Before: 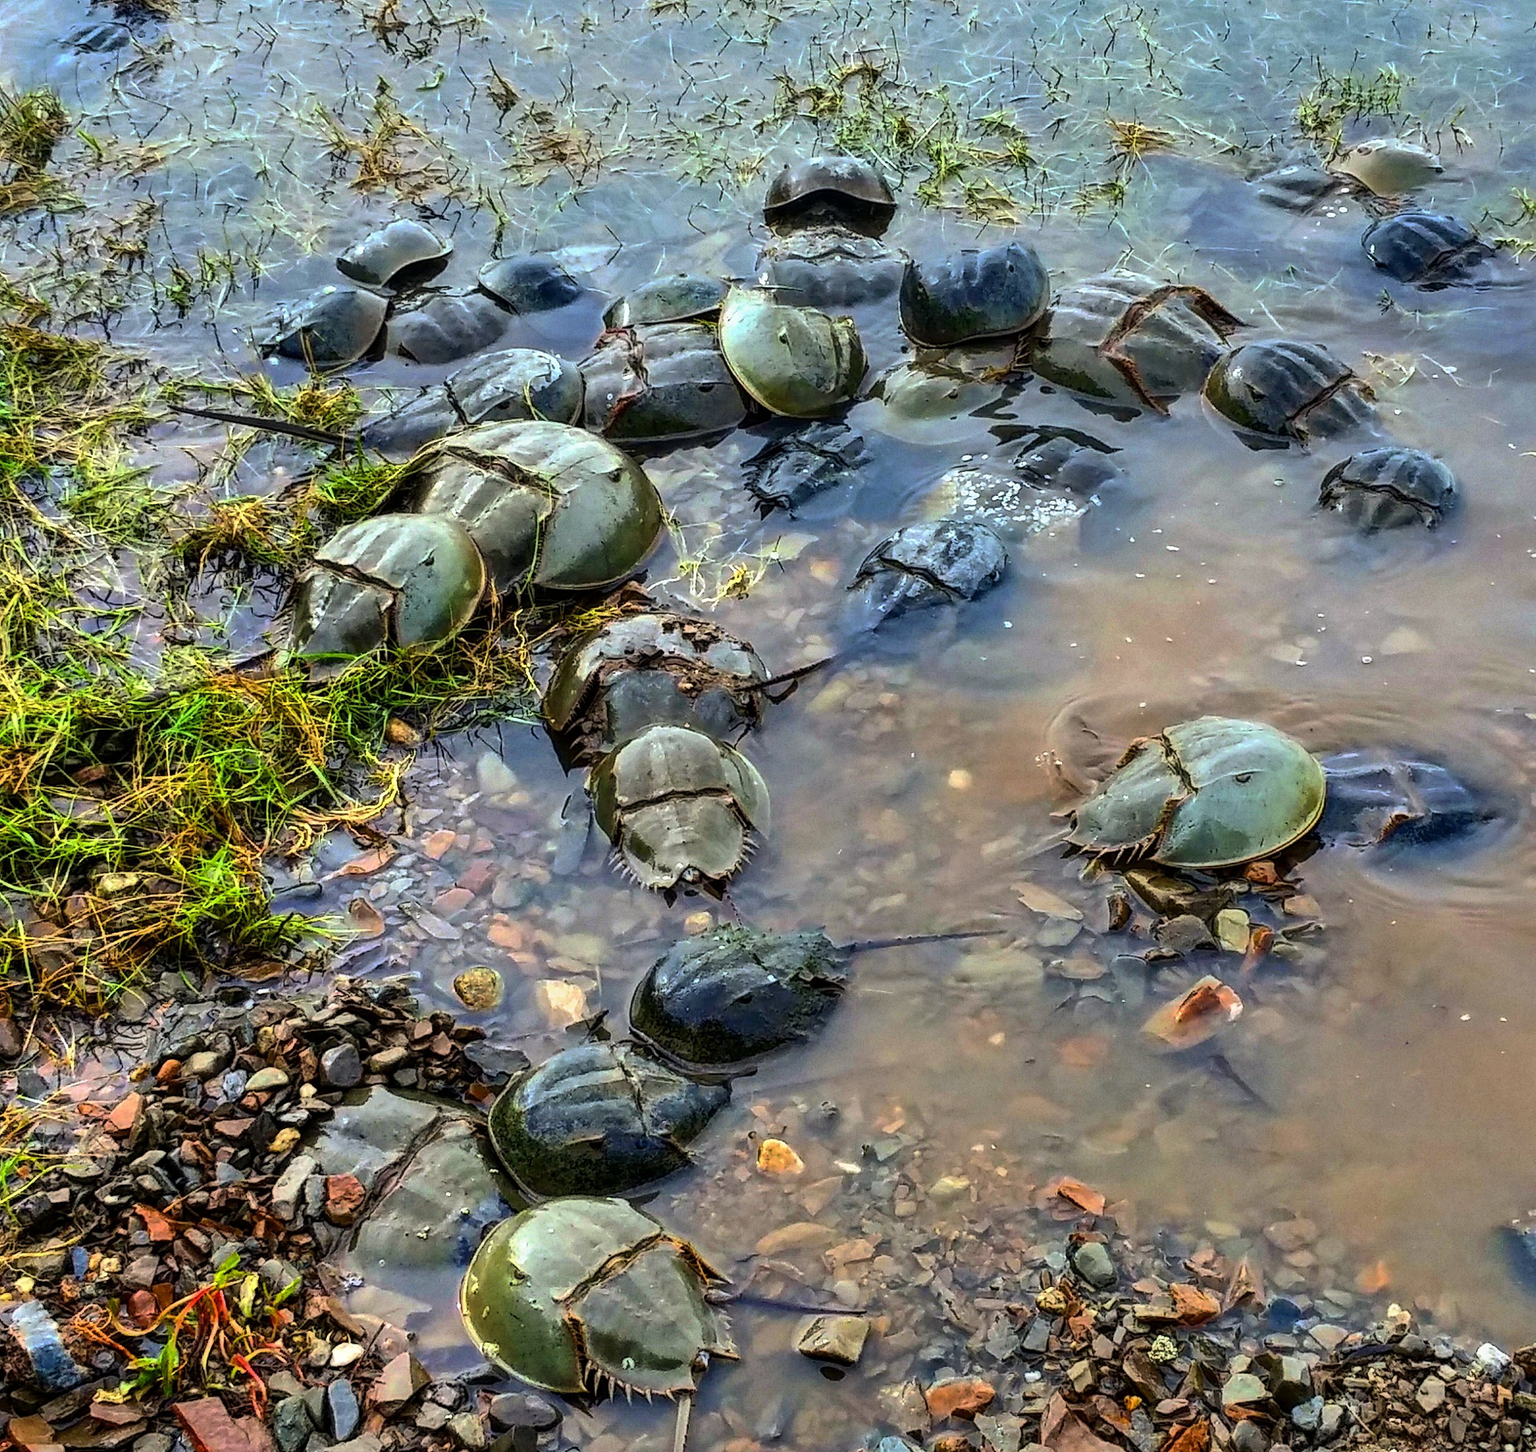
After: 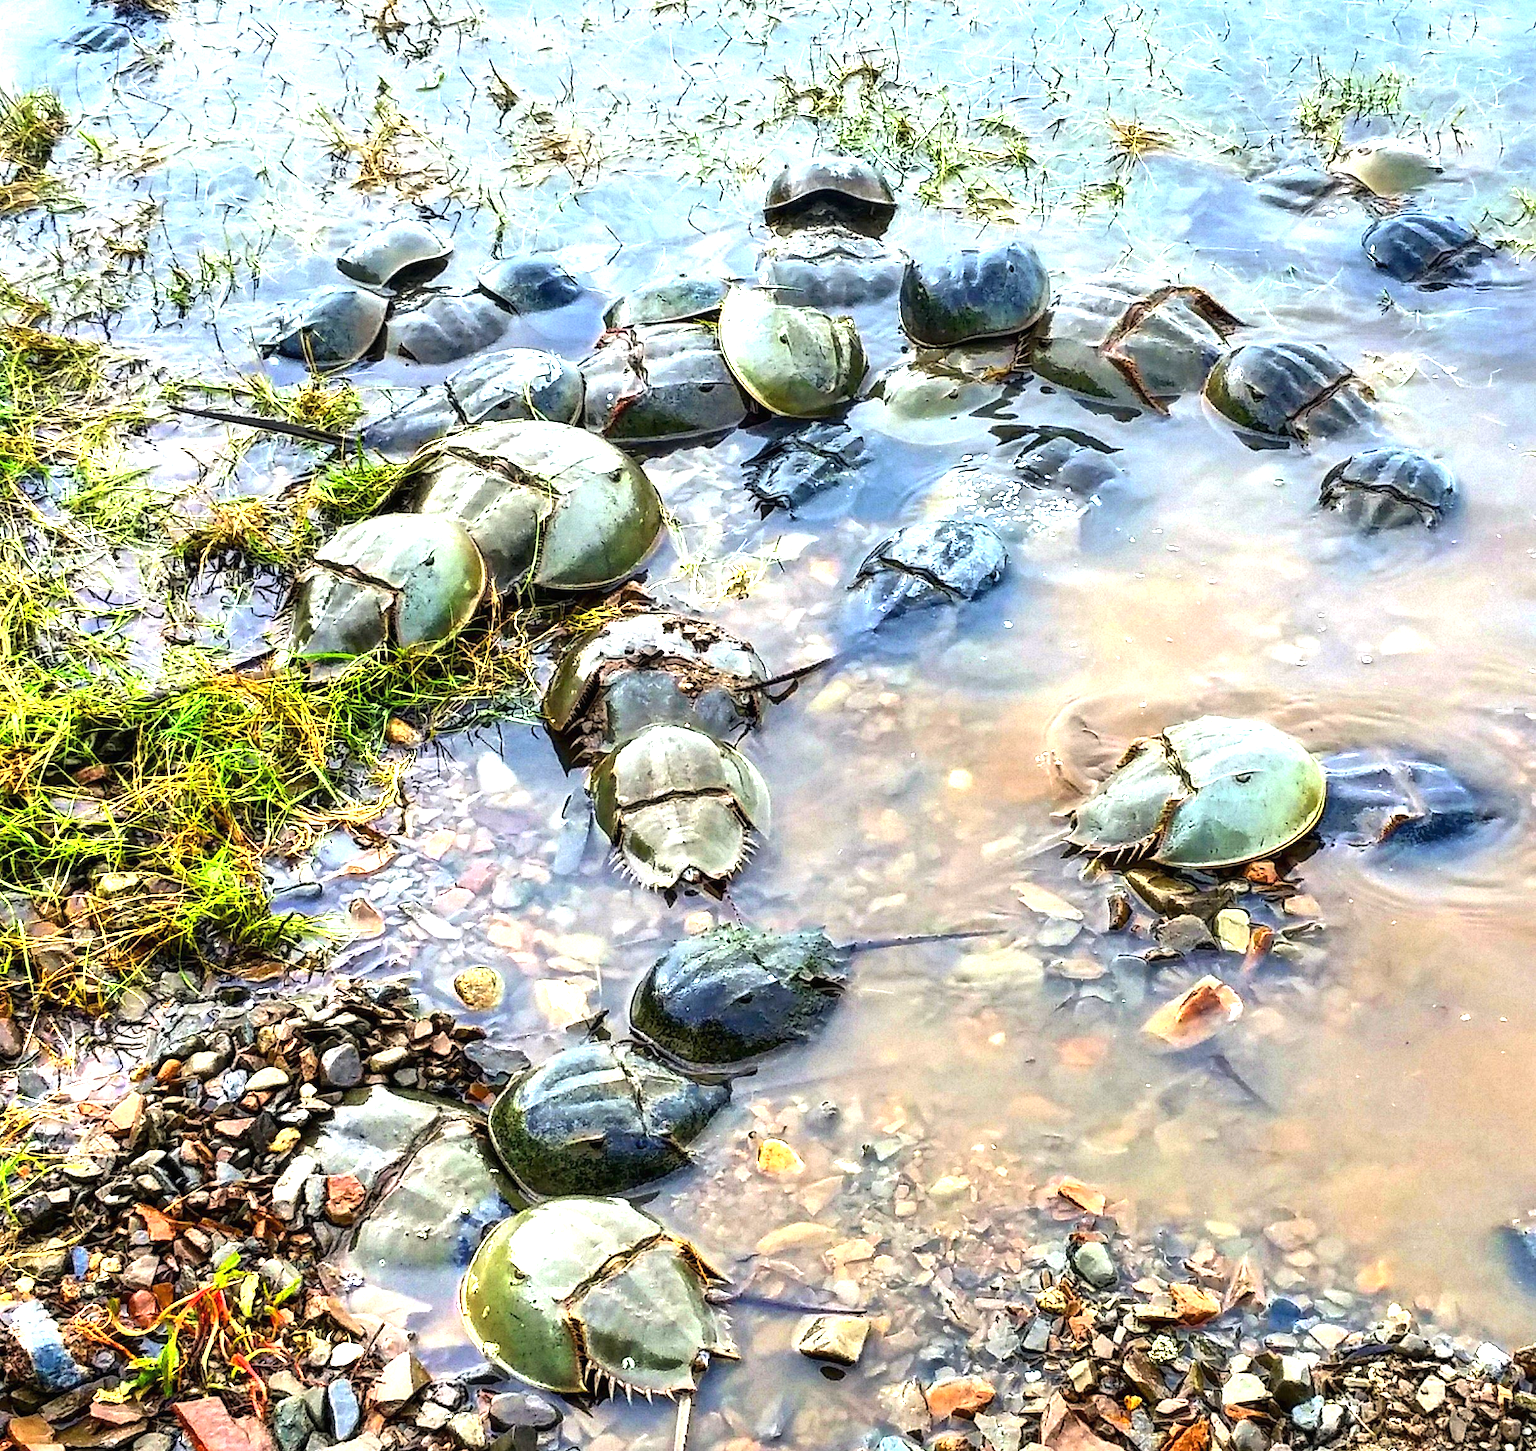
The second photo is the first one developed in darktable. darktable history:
exposure: black level correction 0, exposure 1.44 EV, compensate exposure bias true, compensate highlight preservation false
